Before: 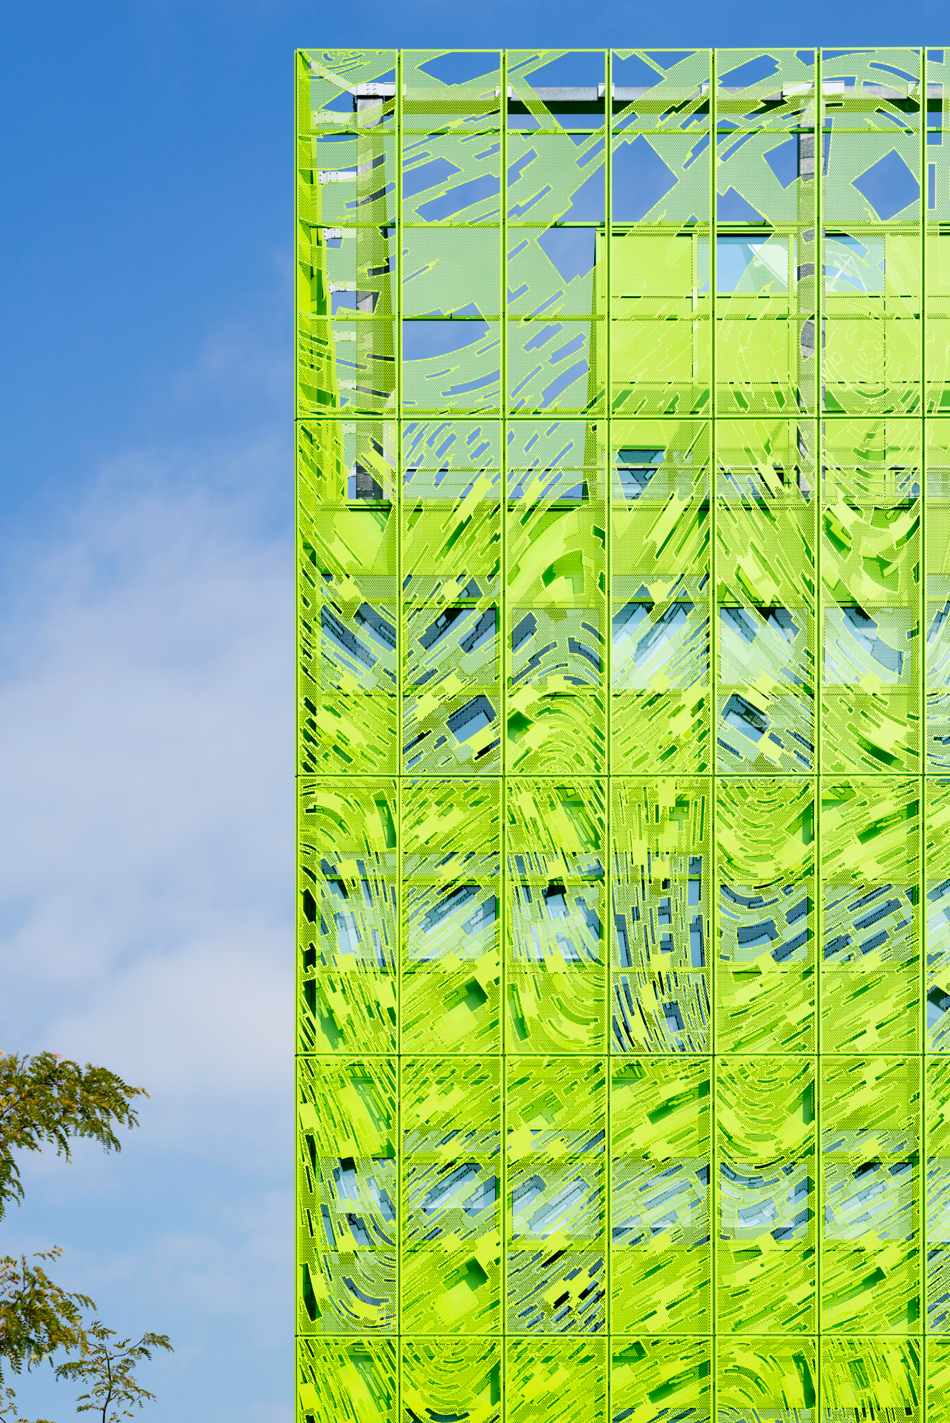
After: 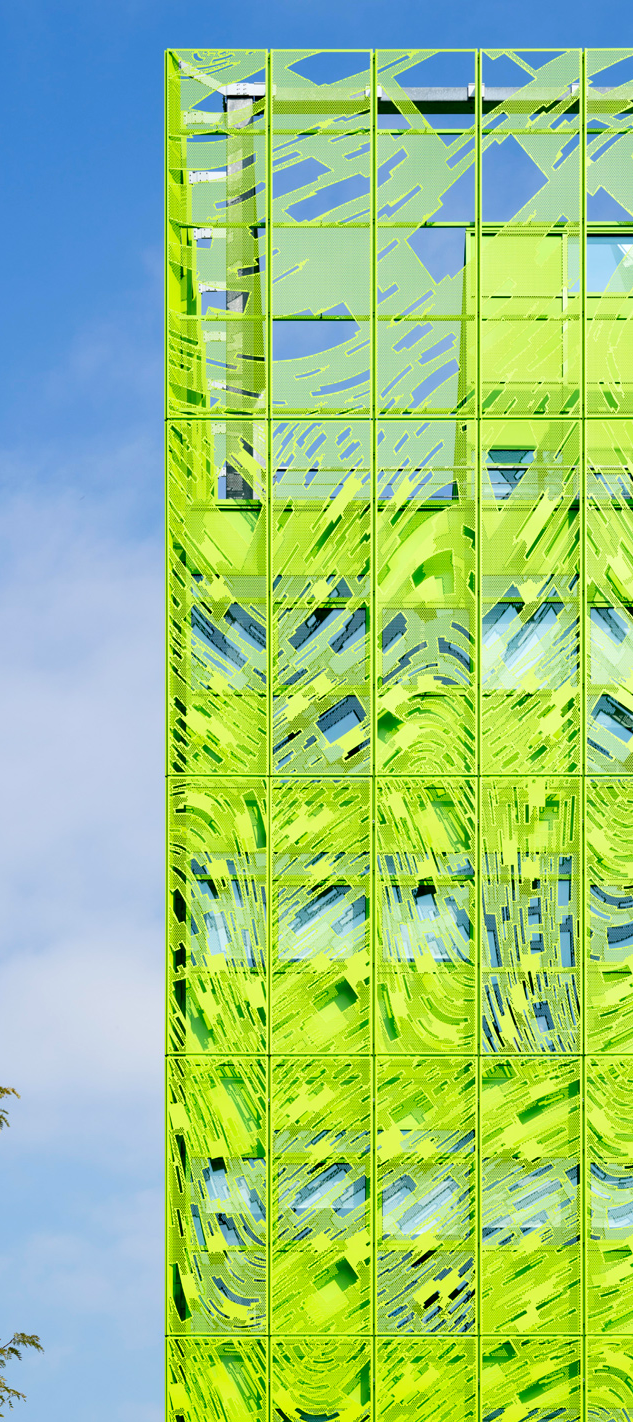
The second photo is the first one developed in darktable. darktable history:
crop and rotate: left 13.751%, right 19.573%
exposure: exposure 0.085 EV, compensate highlight preservation false
